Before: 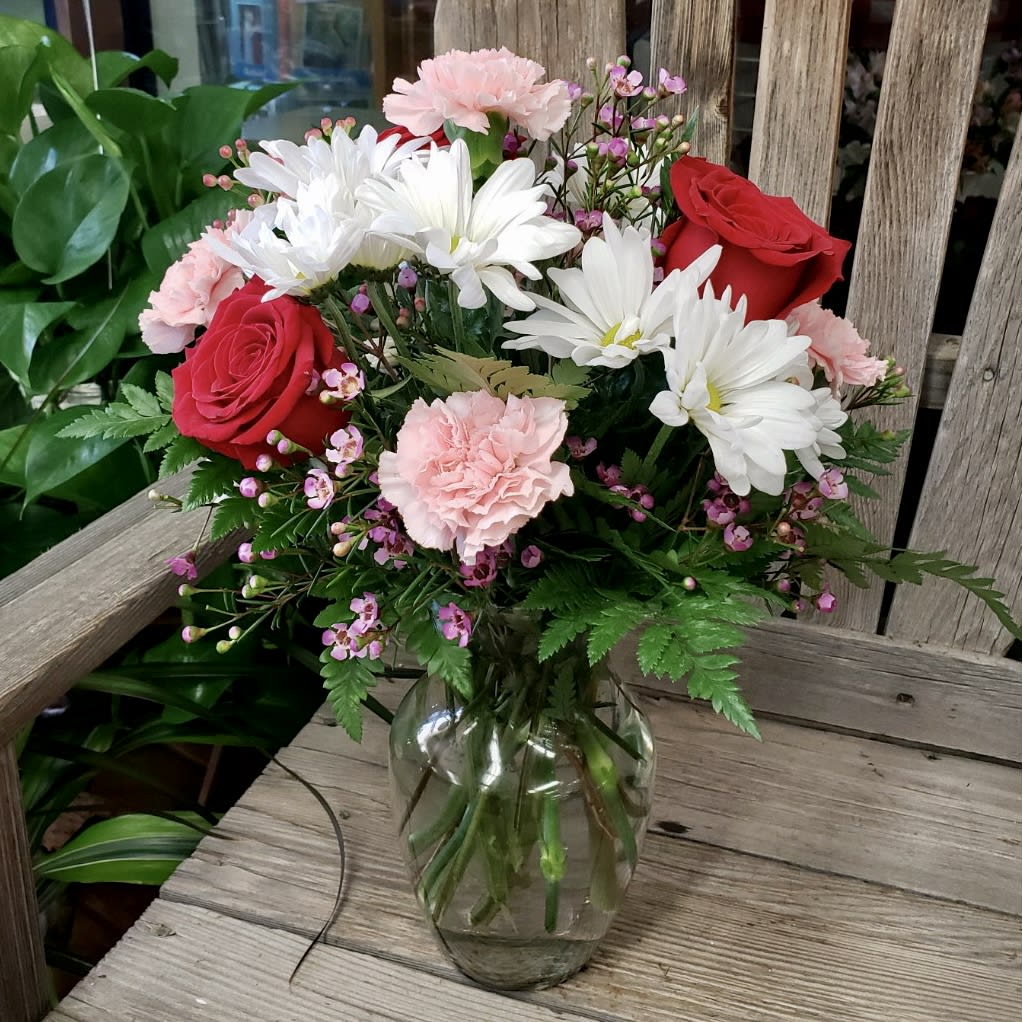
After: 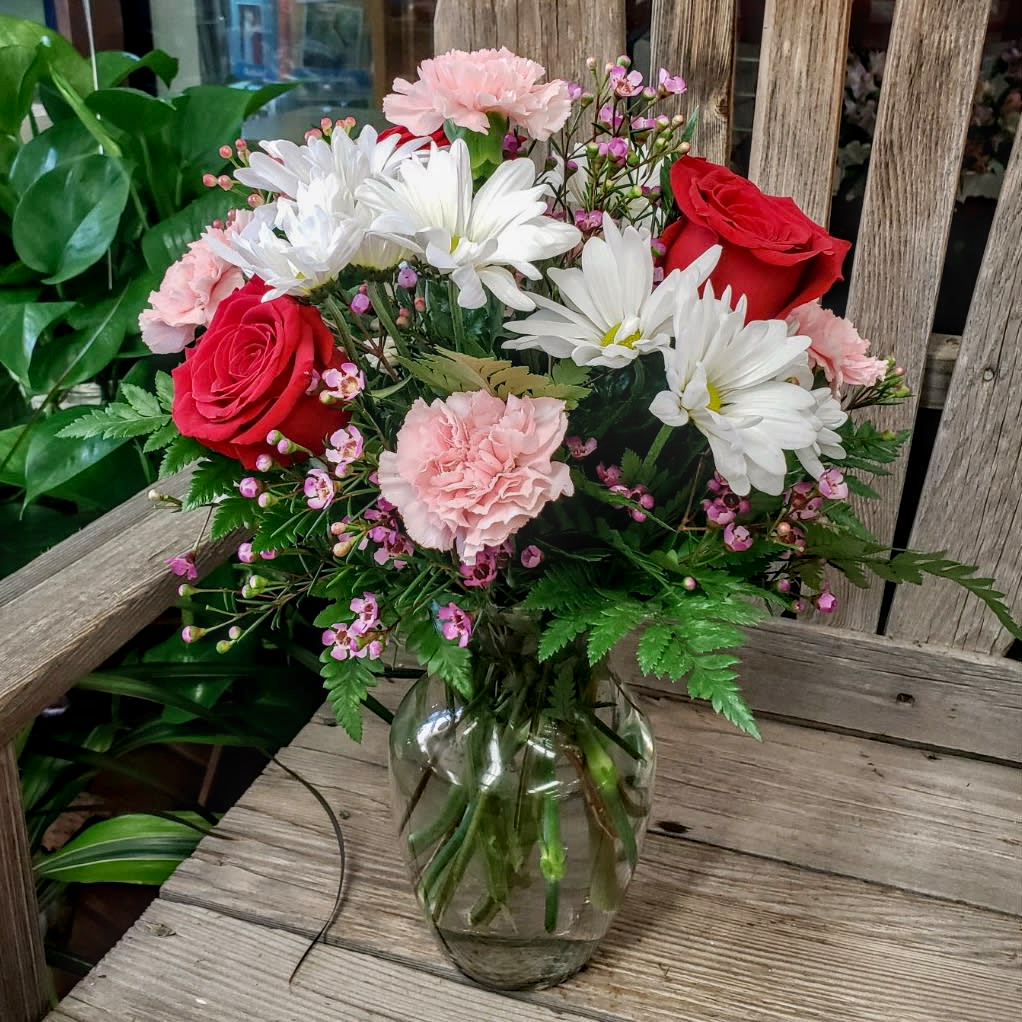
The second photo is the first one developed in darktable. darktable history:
local contrast: highlights 5%, shadows 3%, detail 133%
